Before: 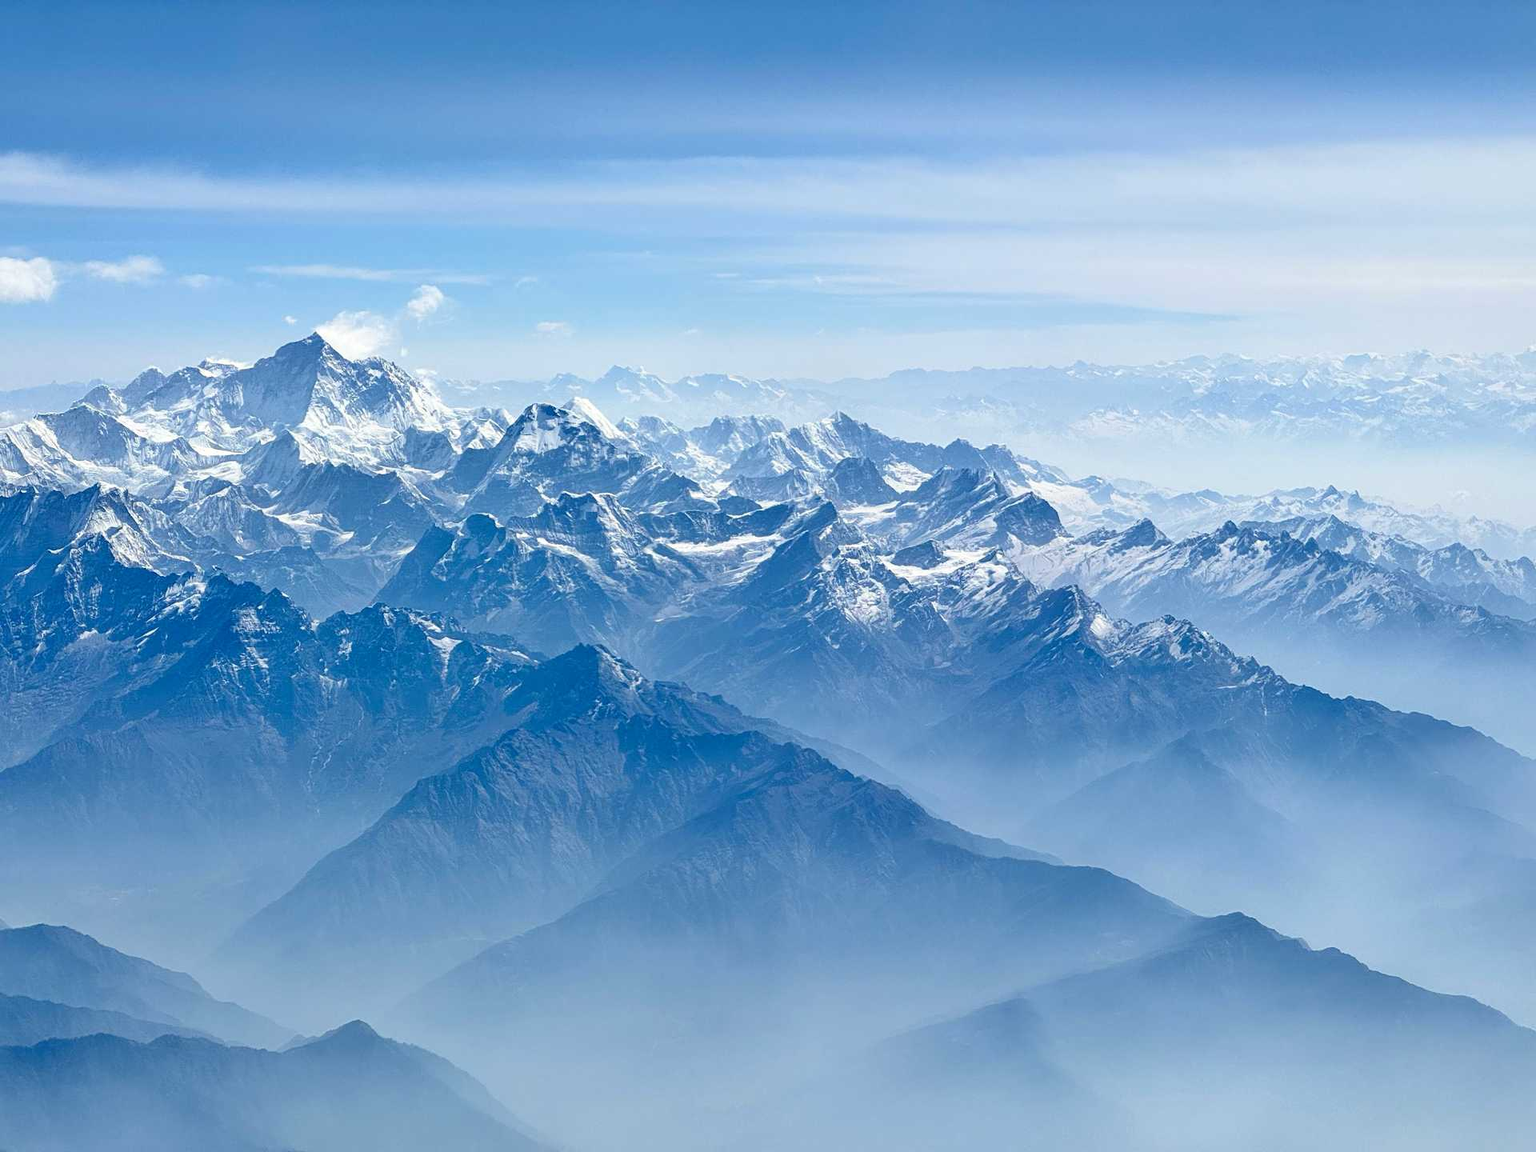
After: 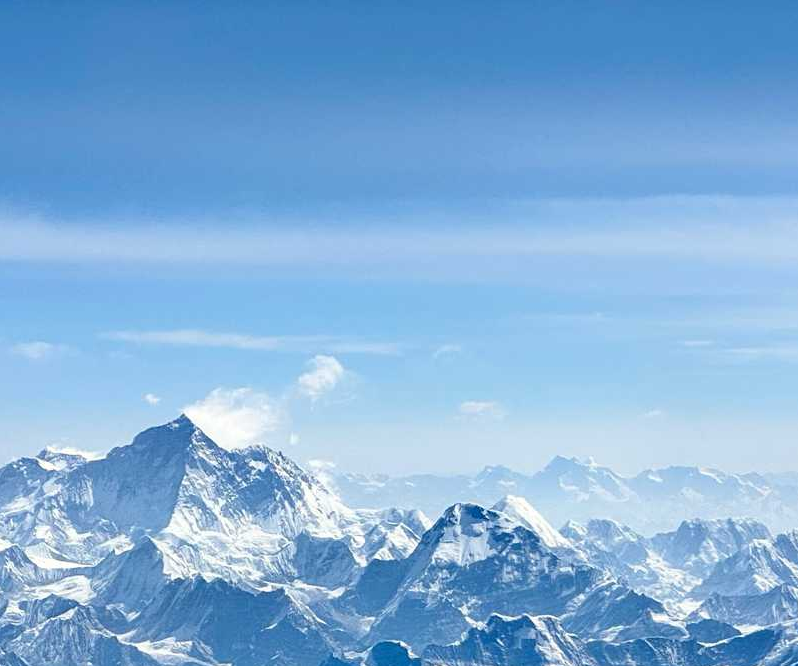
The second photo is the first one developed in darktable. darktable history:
crop and rotate: left 11.028%, top 0.081%, right 47.362%, bottom 53.624%
